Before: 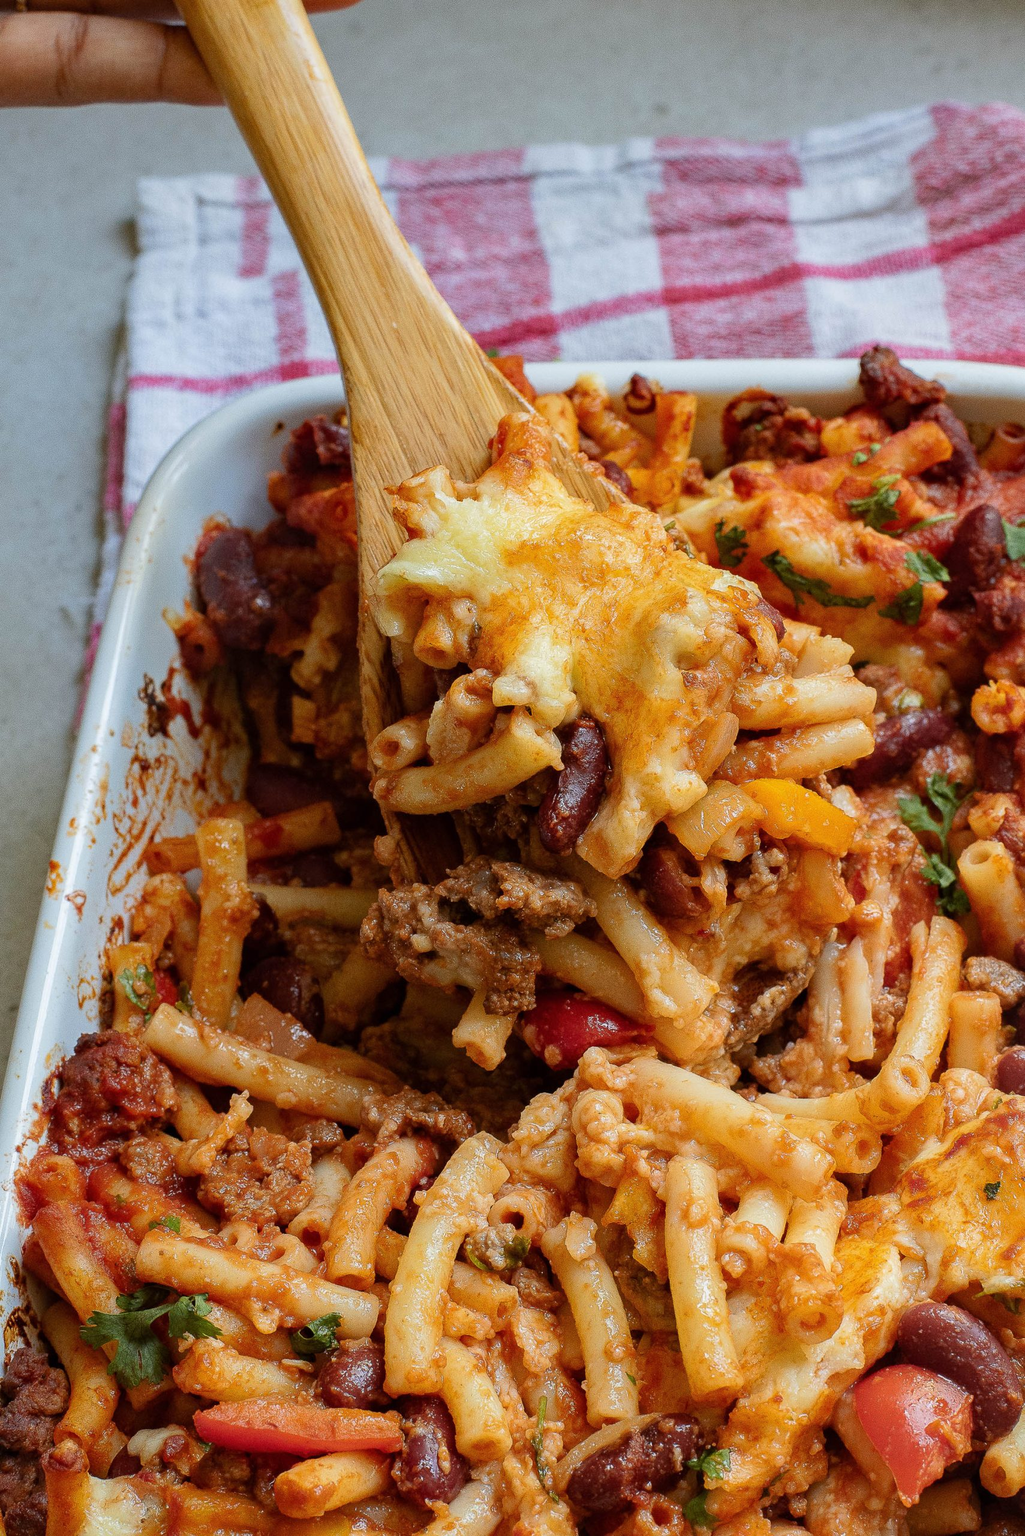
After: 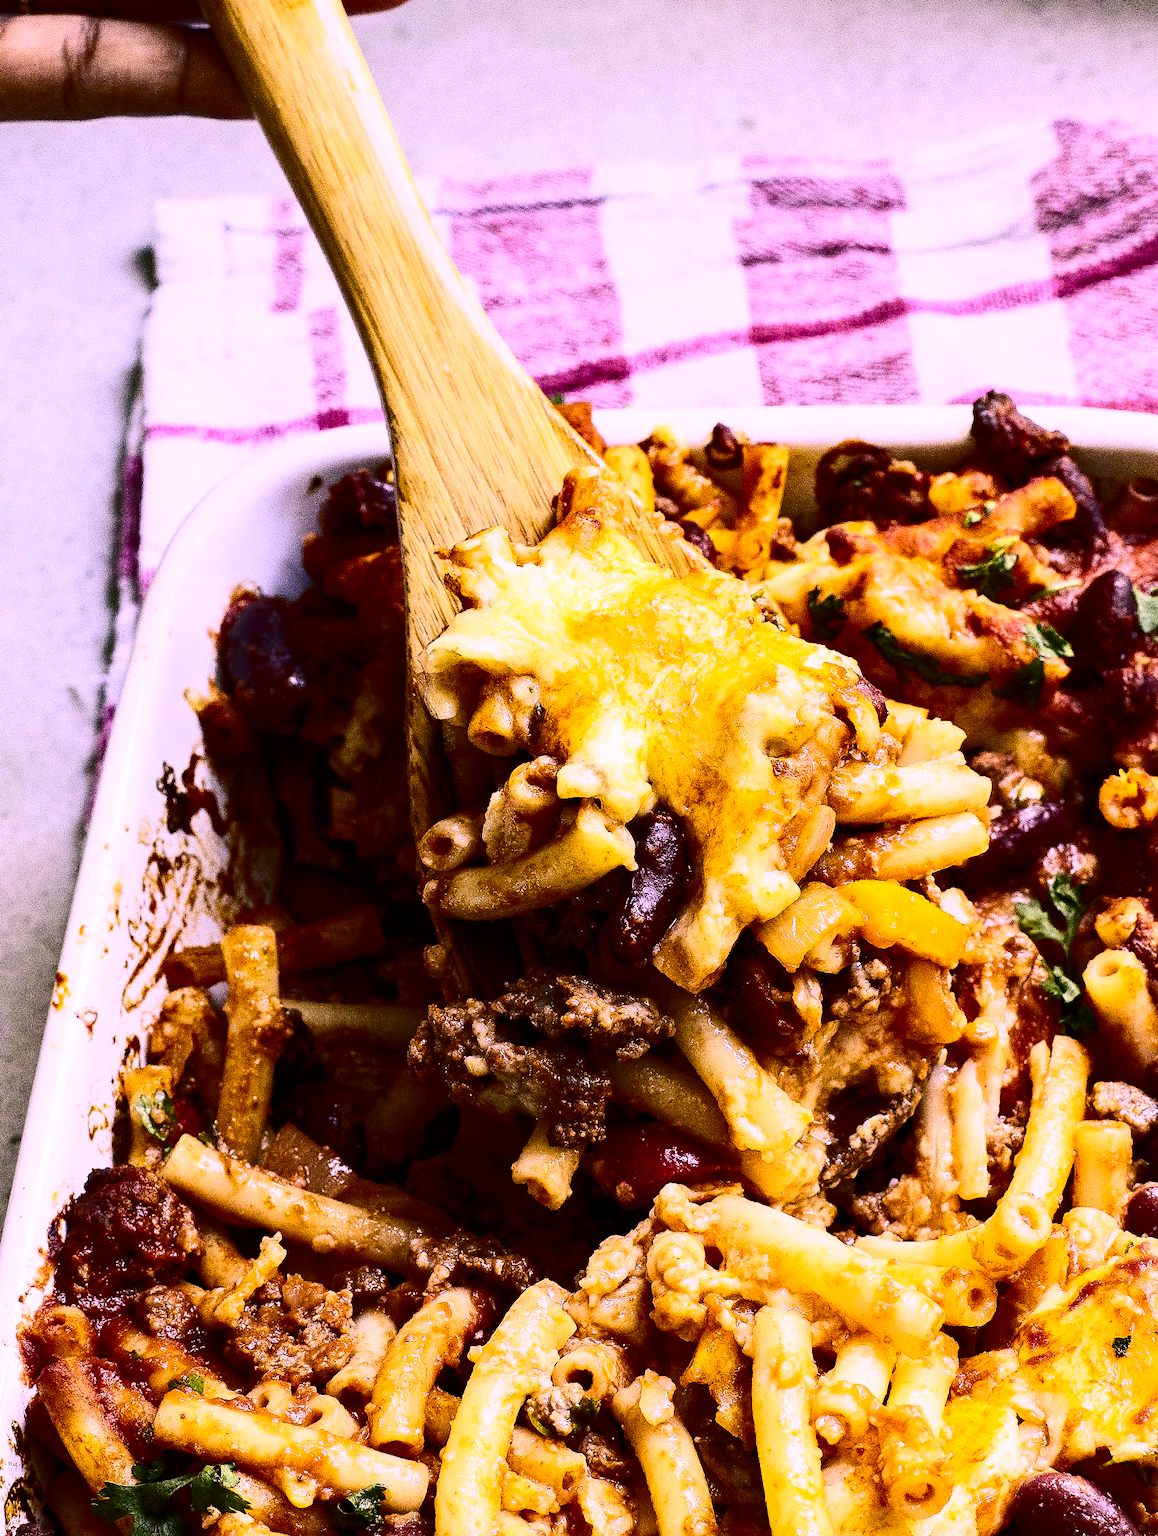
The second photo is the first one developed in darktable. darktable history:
white balance: red 0.871, blue 1.249
contrast brightness saturation: contrast 0.5, saturation -0.1
tone equalizer: -8 EV -0.417 EV, -7 EV -0.389 EV, -6 EV -0.333 EV, -5 EV -0.222 EV, -3 EV 0.222 EV, -2 EV 0.333 EV, -1 EV 0.389 EV, +0 EV 0.417 EV, edges refinement/feathering 500, mask exposure compensation -1.57 EV, preserve details no
exposure: black level correction 0.001, exposure 0.191 EV, compensate highlight preservation false
color correction: highlights a* 21.16, highlights b* 19.61
color balance rgb: linear chroma grading › global chroma 8.33%, perceptual saturation grading › global saturation 18.52%, global vibrance 7.87%
crop and rotate: top 0%, bottom 11.49%
